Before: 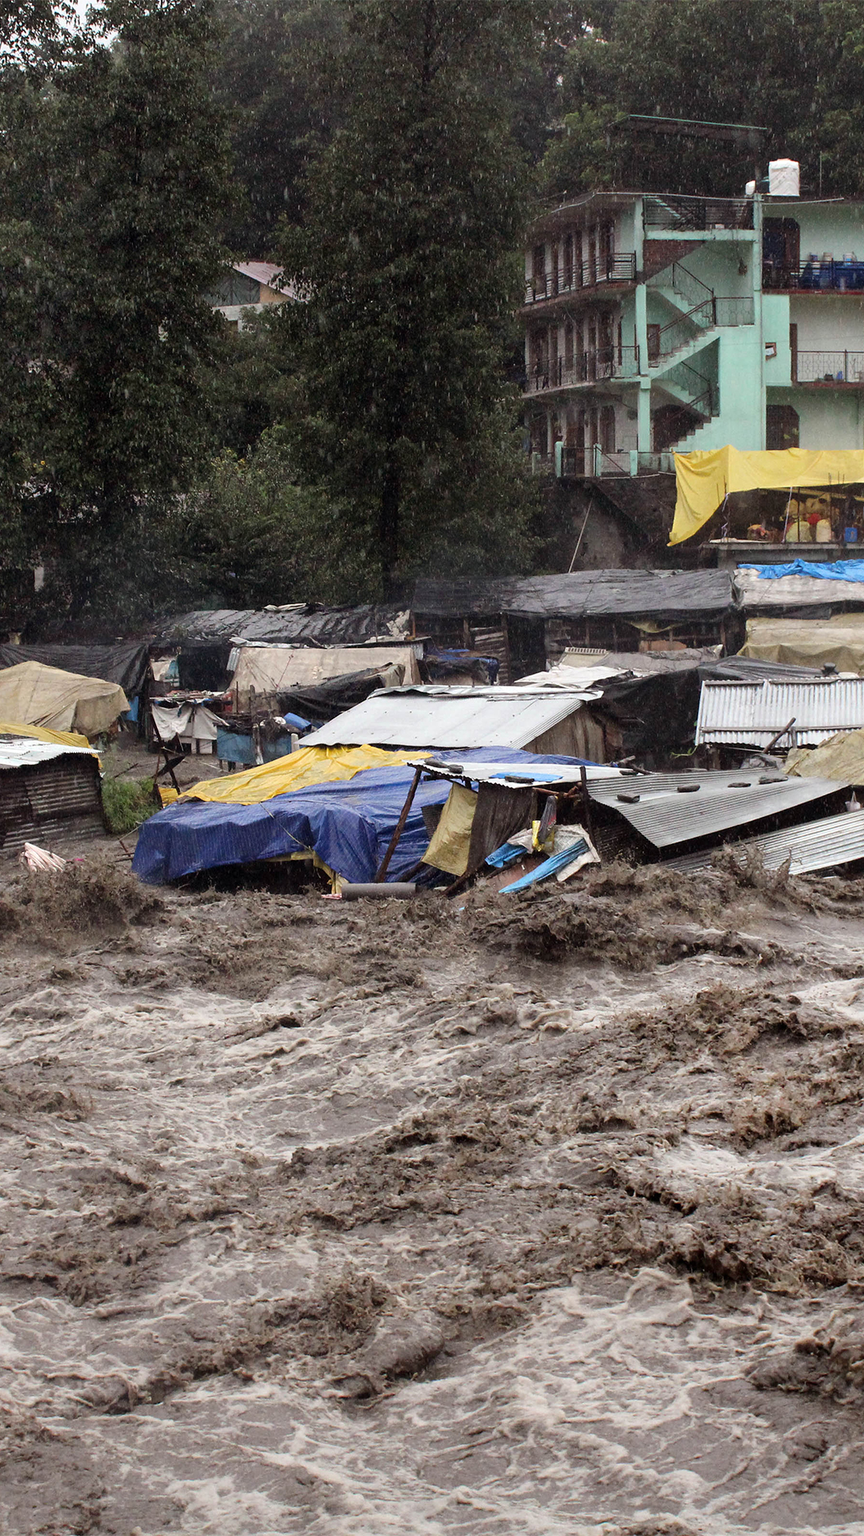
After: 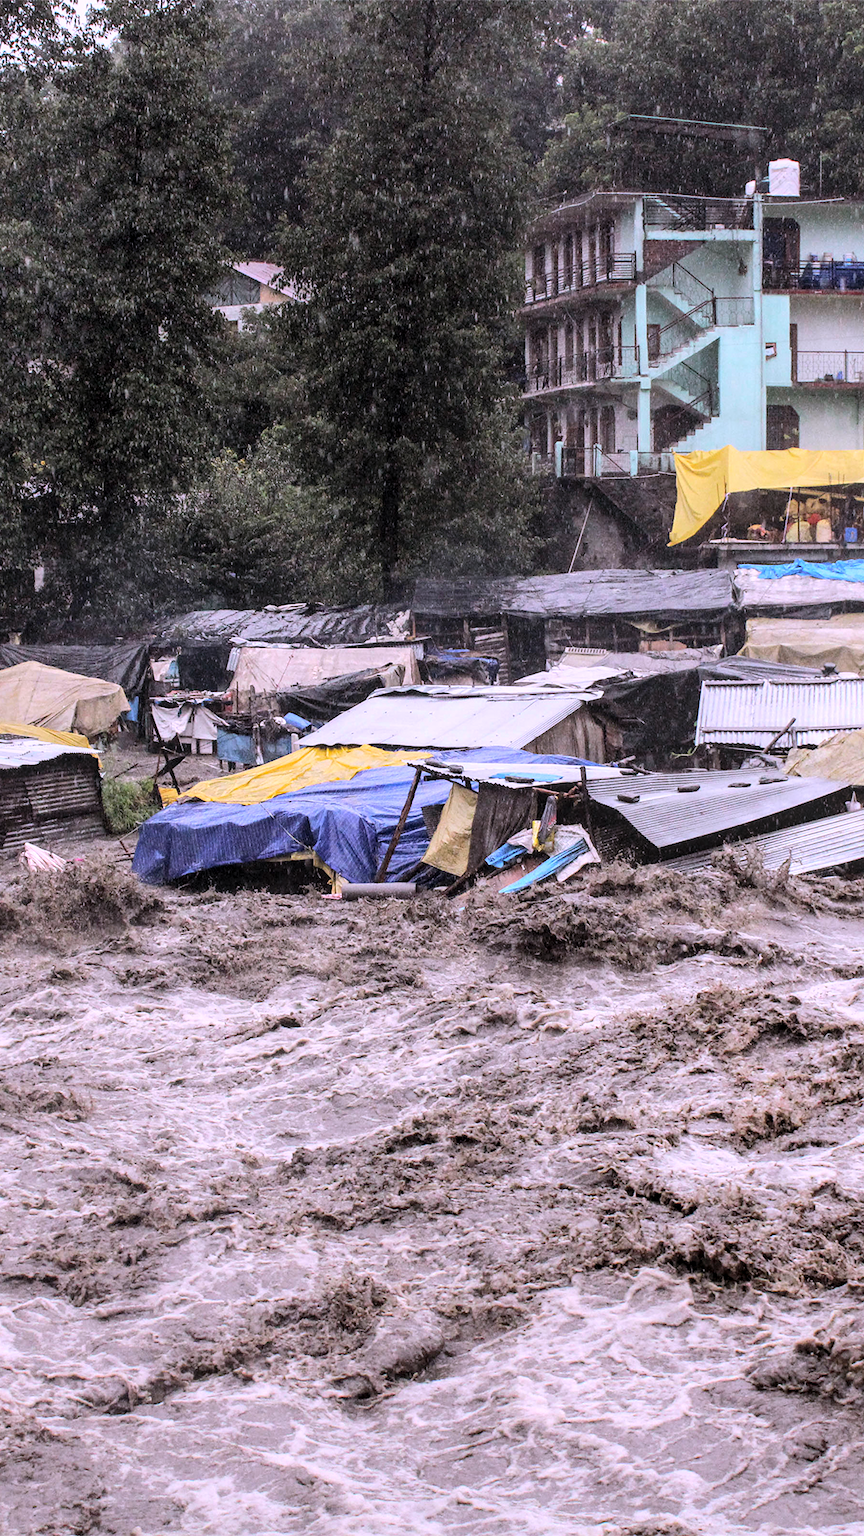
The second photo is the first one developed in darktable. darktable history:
white balance: red 1.042, blue 1.17
tone equalizer: -8 EV -0.75 EV, -7 EV -0.7 EV, -6 EV -0.6 EV, -5 EV -0.4 EV, -3 EV 0.4 EV, -2 EV 0.6 EV, -1 EV 0.7 EV, +0 EV 0.75 EV, edges refinement/feathering 500, mask exposure compensation -1.57 EV, preserve details no
global tonemap: drago (0.7, 100)
local contrast: on, module defaults
